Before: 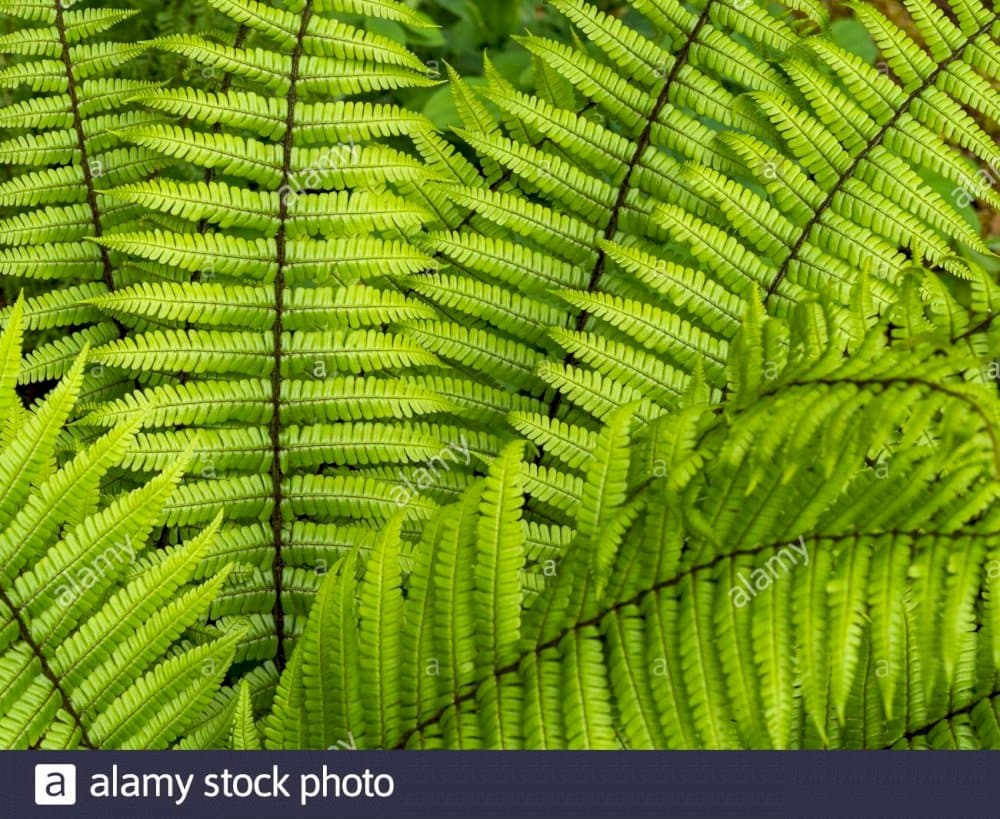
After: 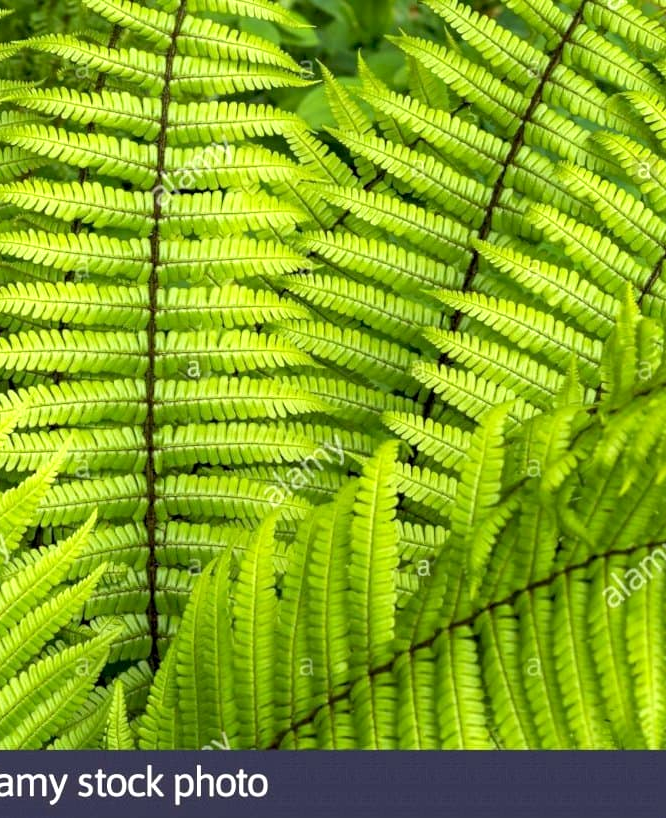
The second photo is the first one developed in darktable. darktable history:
exposure: black level correction 0.001, exposure 0.5 EV, compensate exposure bias true, compensate highlight preservation false
crop and rotate: left 12.648%, right 20.685%
